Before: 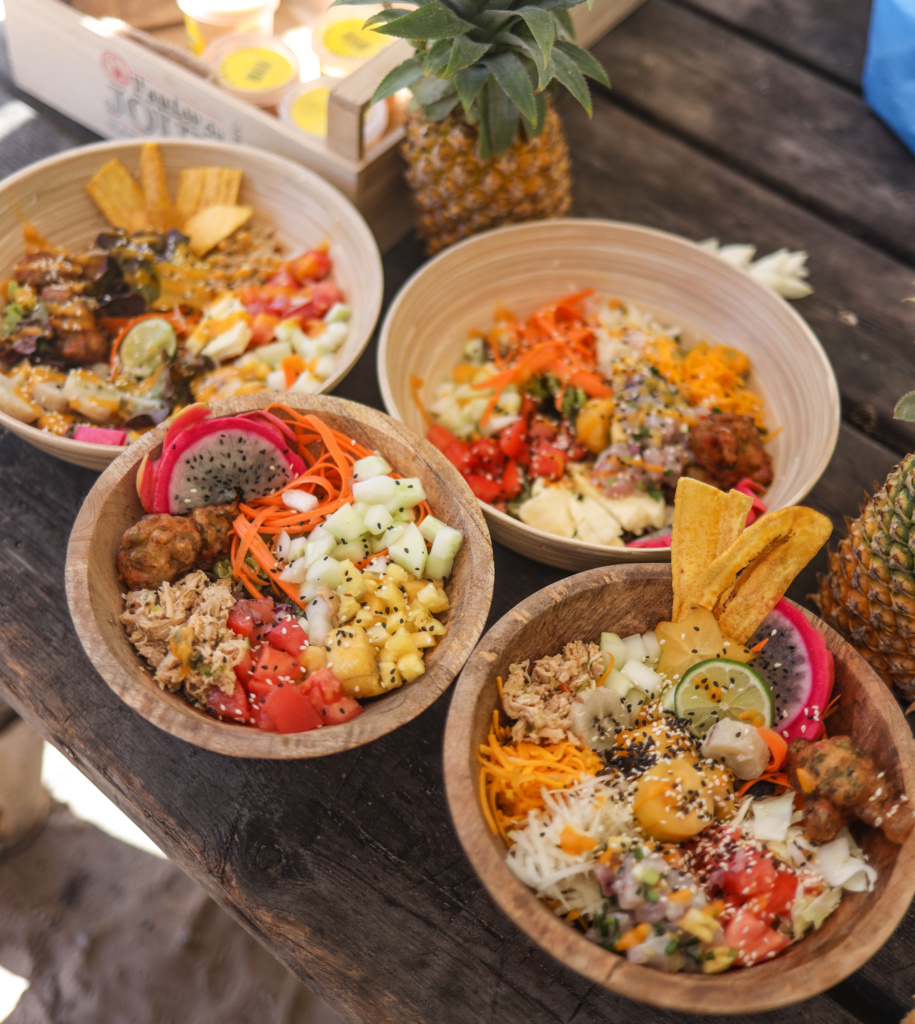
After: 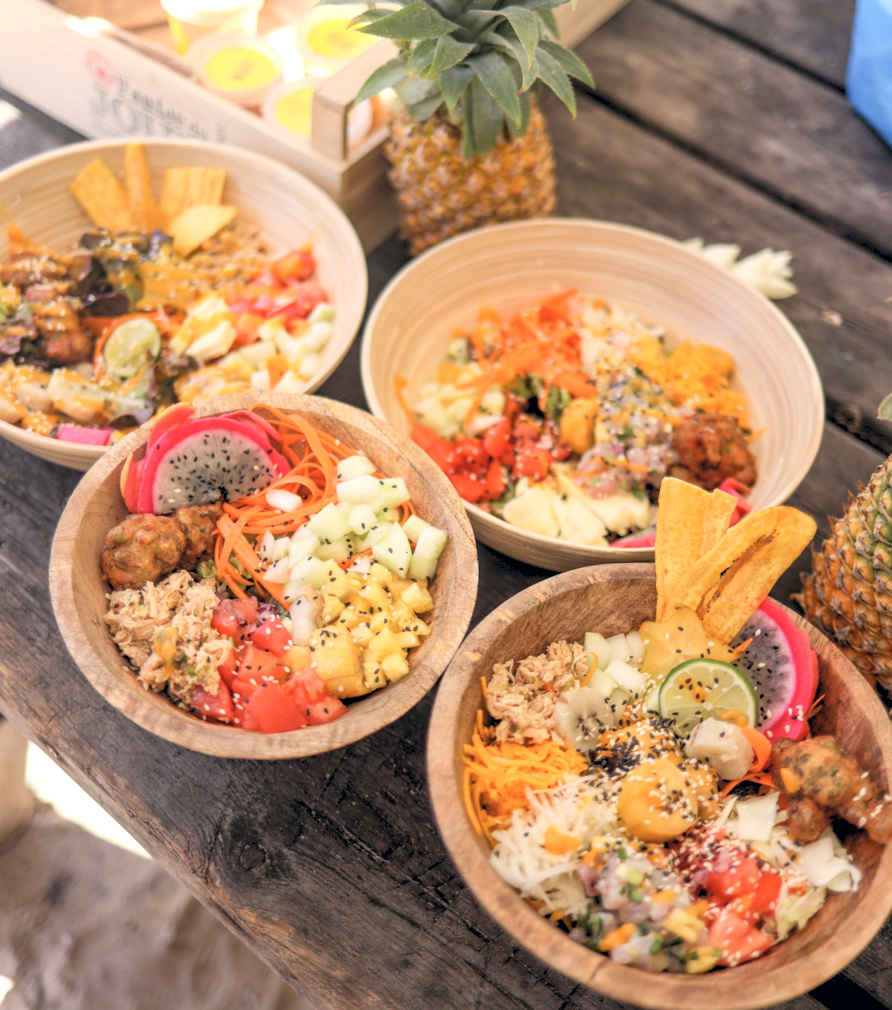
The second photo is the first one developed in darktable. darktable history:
color correction: highlights a* 2.75, highlights b* 5, shadows a* -2.04, shadows b* -4.84, saturation 0.8
crop and rotate: left 1.774%, right 0.633%, bottom 1.28%
levels: levels [0.072, 0.414, 0.976]
color balance rgb: shadows lift › luminance -10%, highlights gain › luminance 10%, saturation formula JzAzBz (2021)
white balance: red 1.009, blue 0.985
